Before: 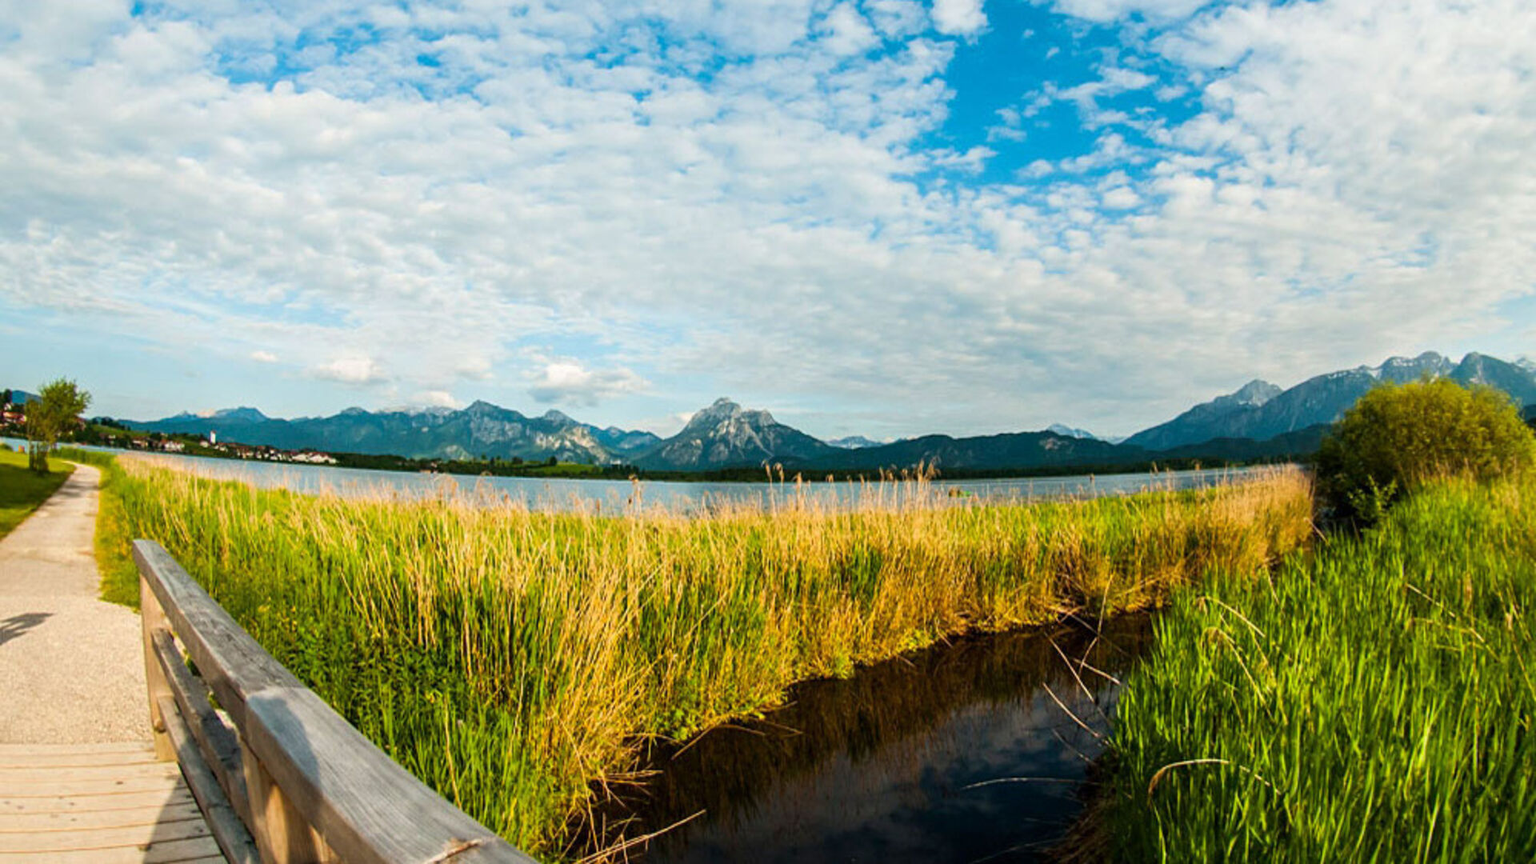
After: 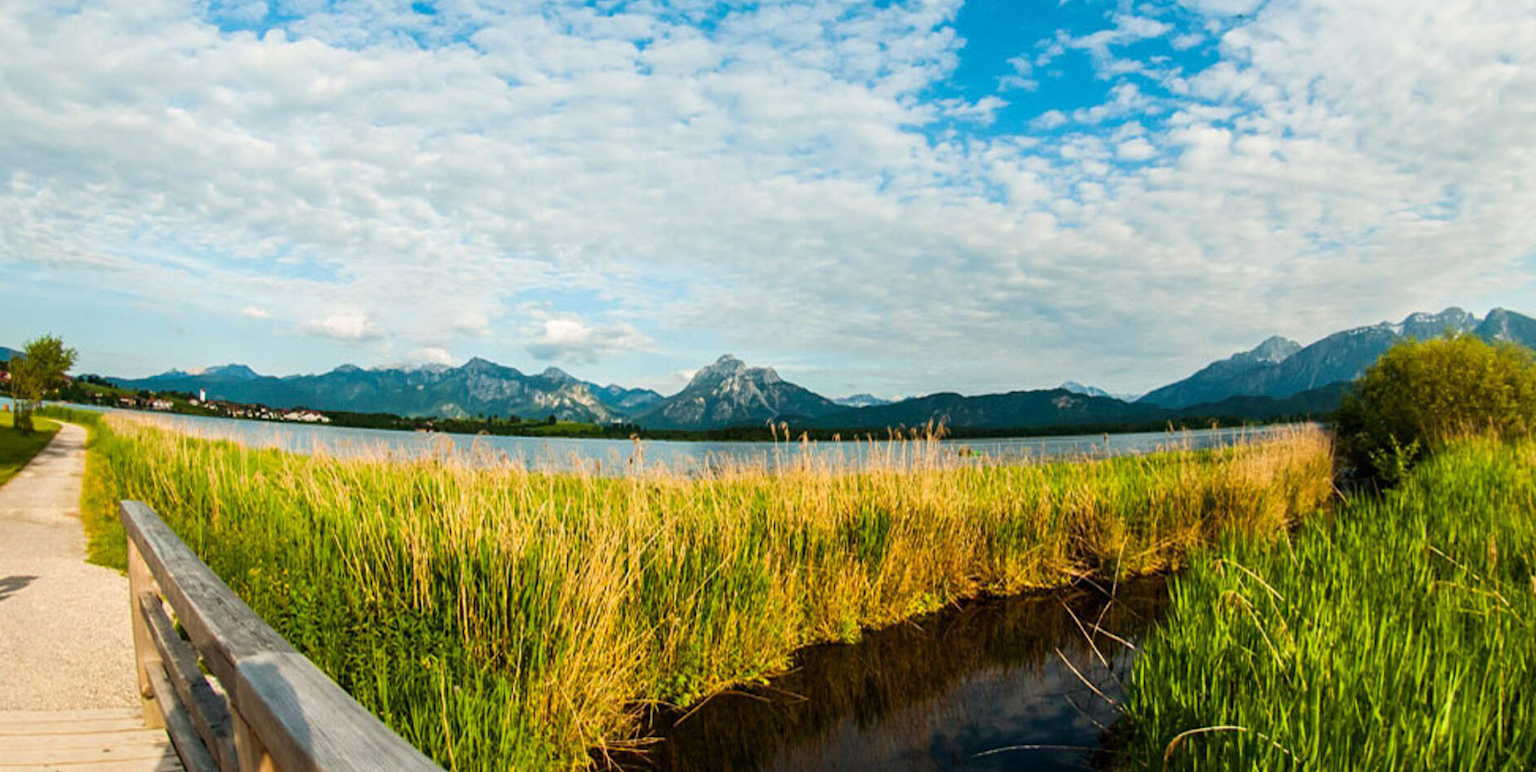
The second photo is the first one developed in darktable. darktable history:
crop: left 1.087%, top 6.111%, right 1.595%, bottom 6.859%
